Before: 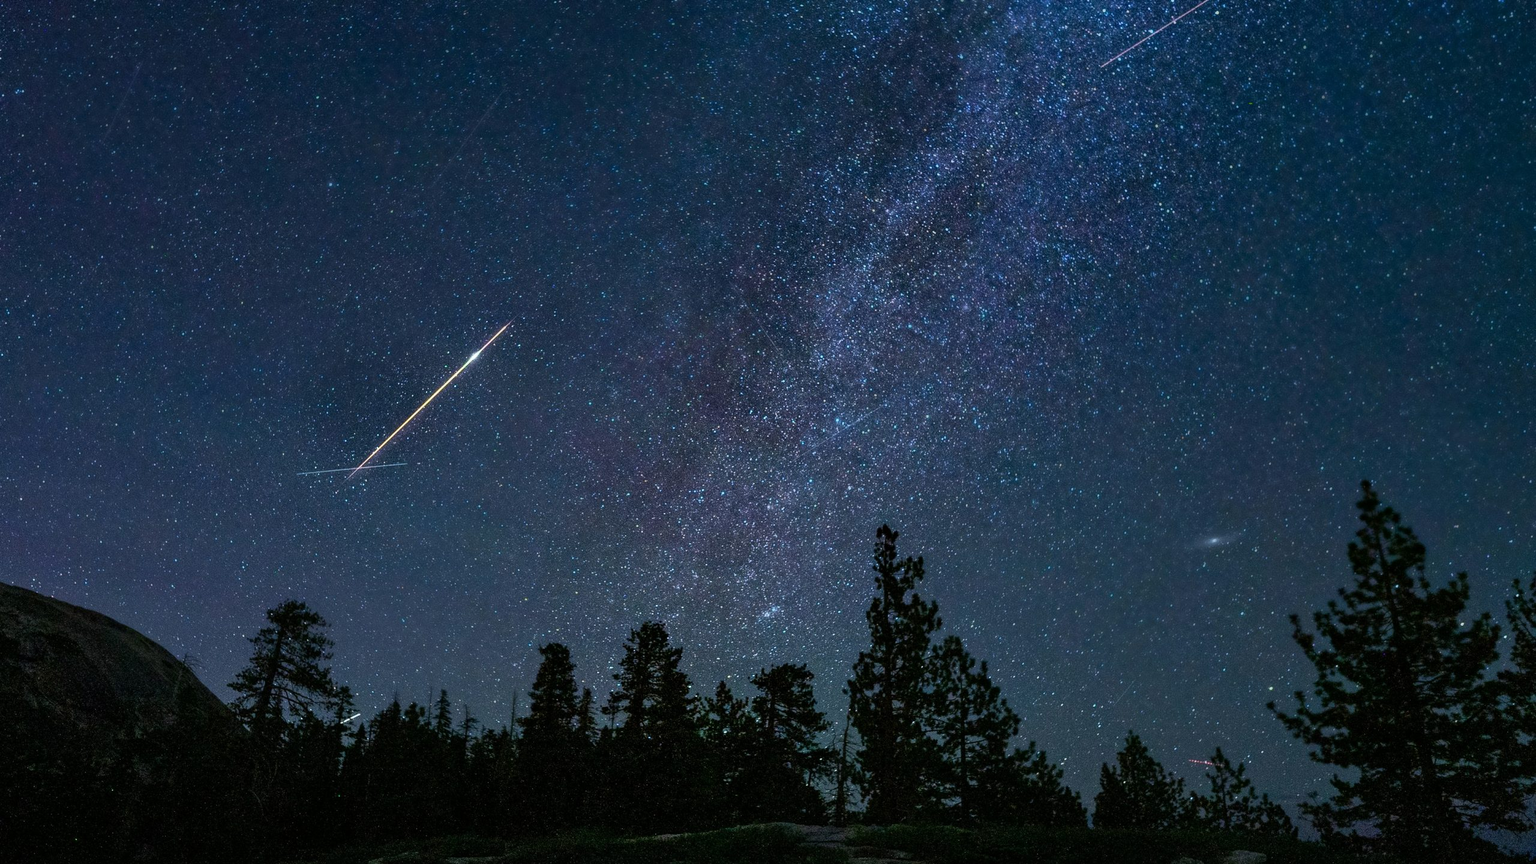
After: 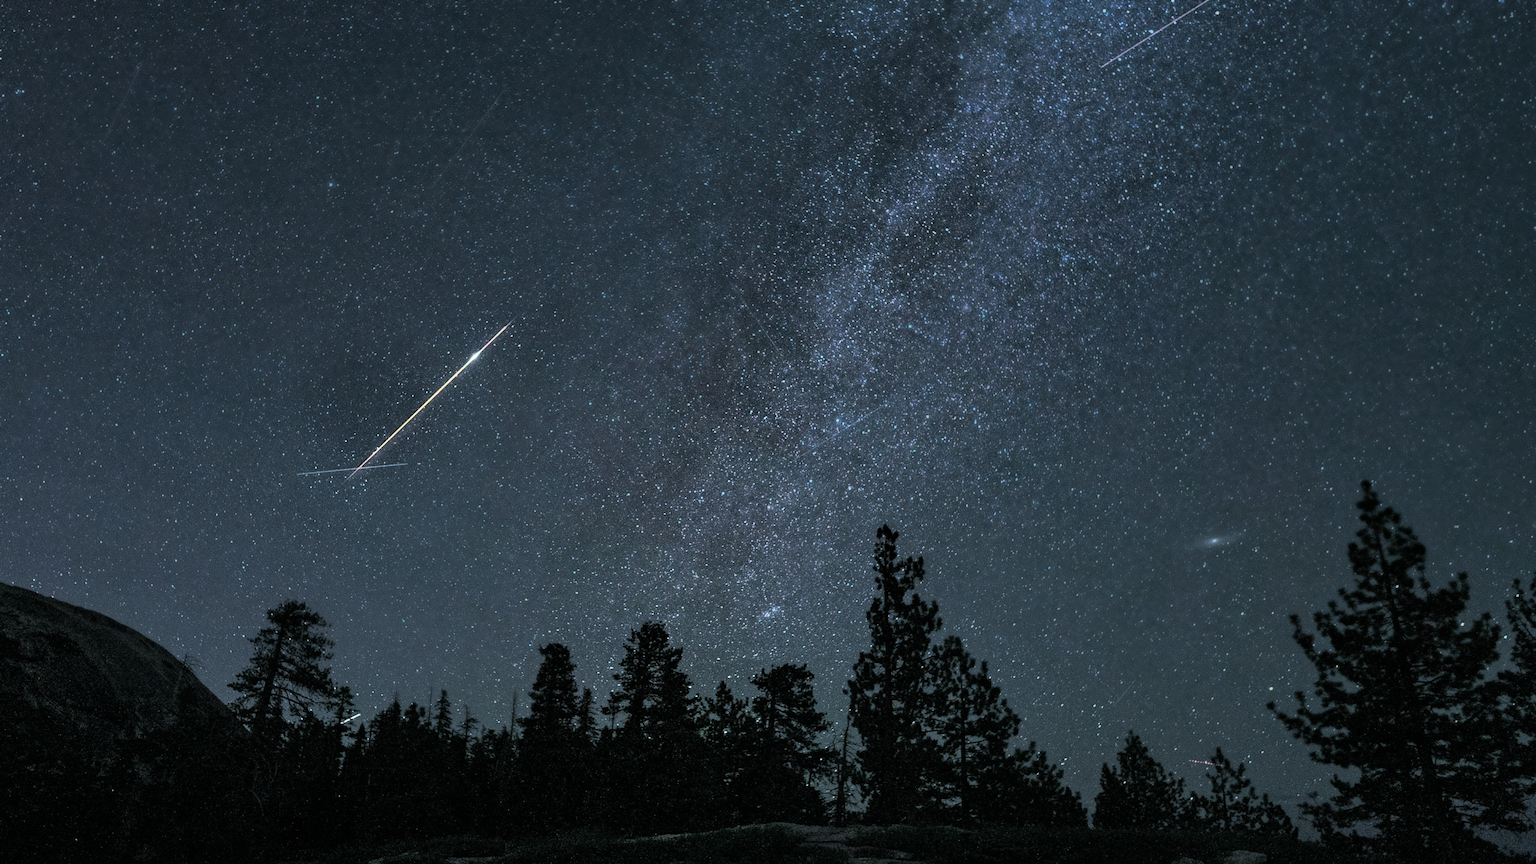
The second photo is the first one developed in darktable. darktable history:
split-toning: shadows › hue 201.6°, shadows › saturation 0.16, highlights › hue 50.4°, highlights › saturation 0.2, balance -49.9
contrast brightness saturation: saturation -0.05
